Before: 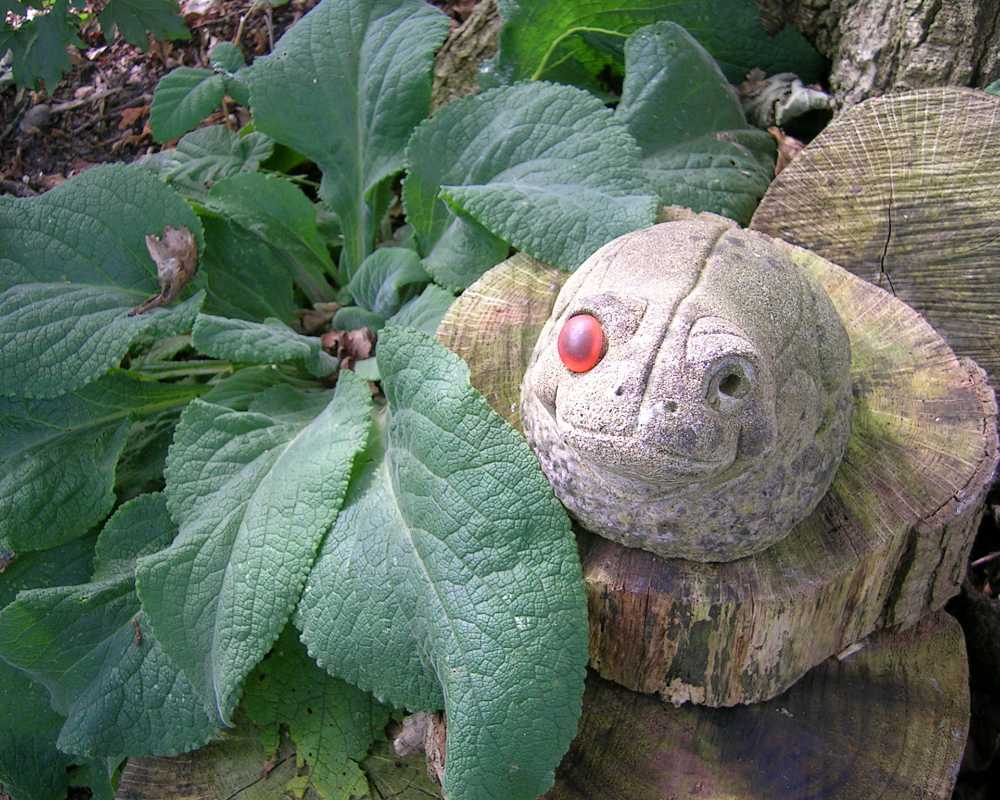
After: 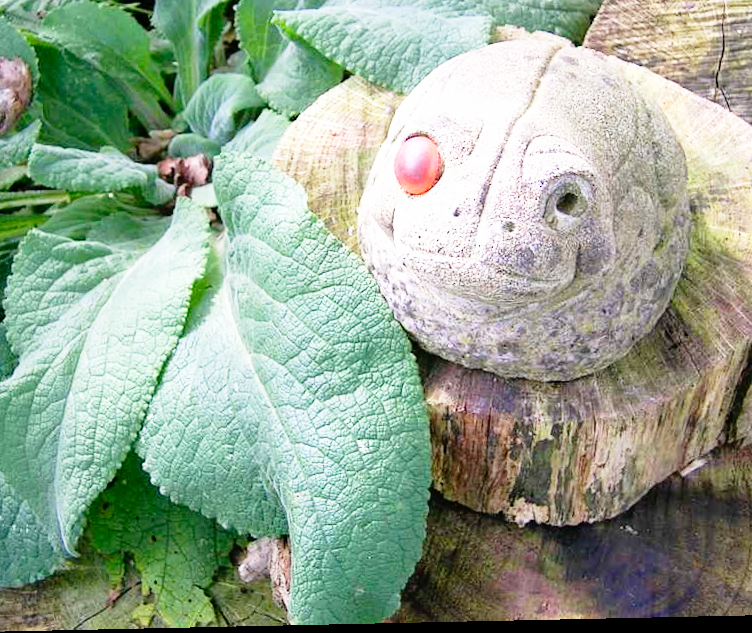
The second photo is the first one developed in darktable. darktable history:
rotate and perspective: rotation -1.24°, automatic cropping off
base curve: curves: ch0 [(0, 0) (0.012, 0.01) (0.073, 0.168) (0.31, 0.711) (0.645, 0.957) (1, 1)], preserve colors none
crop: left 16.871%, top 22.857%, right 9.116%
tone equalizer: on, module defaults
